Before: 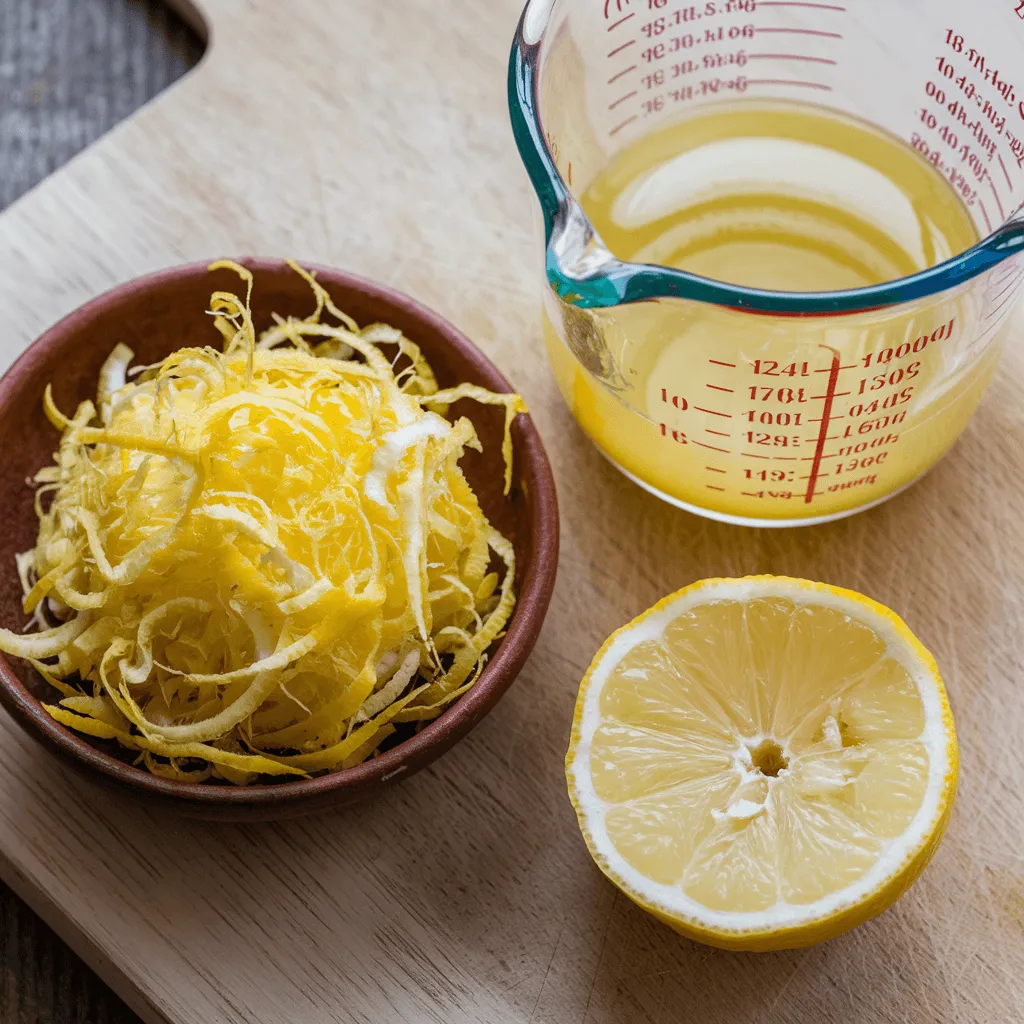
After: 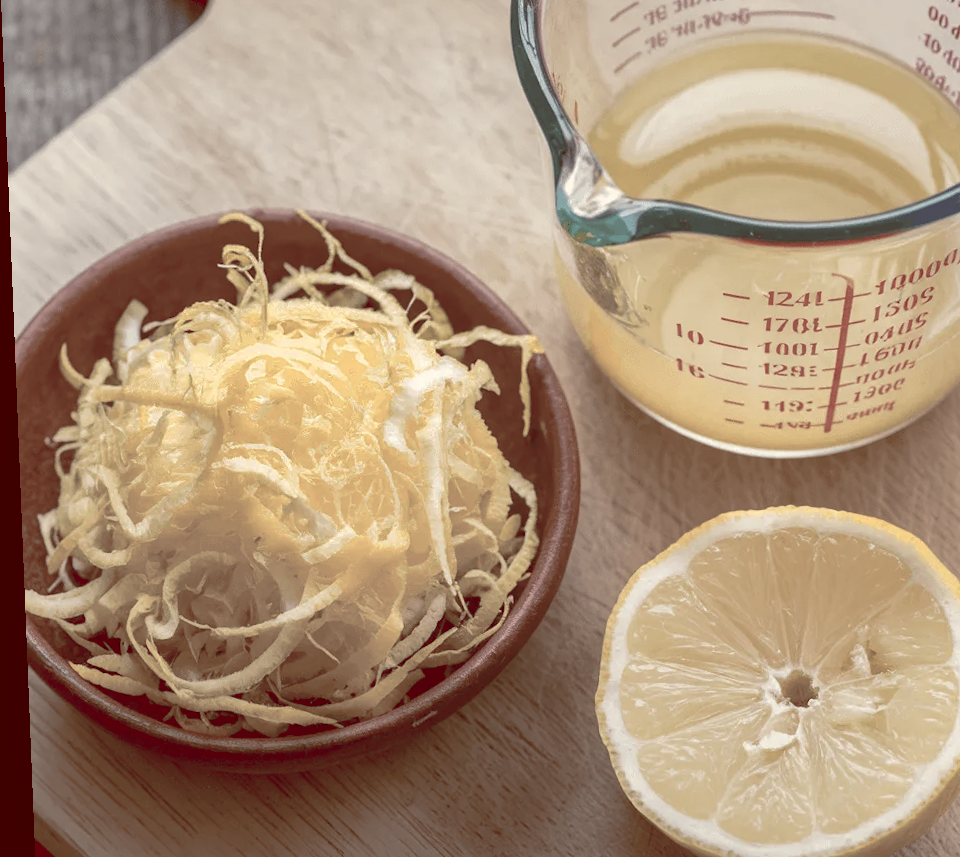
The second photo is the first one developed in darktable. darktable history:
shadows and highlights: on, module defaults
crop: top 7.49%, right 9.717%, bottom 11.943%
exposure: exposure 0.426 EV, compensate highlight preservation false
contrast brightness saturation: saturation 0.18
color balance rgb: shadows lift › luminance 1%, shadows lift › chroma 0.2%, shadows lift › hue 20°, power › luminance 1%, power › chroma 0.4%, power › hue 34°, highlights gain › luminance 0.8%, highlights gain › chroma 0.4%, highlights gain › hue 44°, global offset › chroma 0.4%, global offset › hue 34°, white fulcrum 0.08 EV, linear chroma grading › shadows -7%, linear chroma grading › highlights -7%, linear chroma grading › global chroma -10%, linear chroma grading › mid-tones -8%, perceptual saturation grading › global saturation -28%, perceptual saturation grading › highlights -20%, perceptual saturation grading › mid-tones -24%, perceptual saturation grading › shadows -24%, perceptual brilliance grading › global brilliance -1%, perceptual brilliance grading › highlights -1%, perceptual brilliance grading › mid-tones -1%, perceptual brilliance grading › shadows -1%, global vibrance -17%, contrast -6%
rotate and perspective: rotation -2.29°, automatic cropping off
white balance: red 1.029, blue 0.92
